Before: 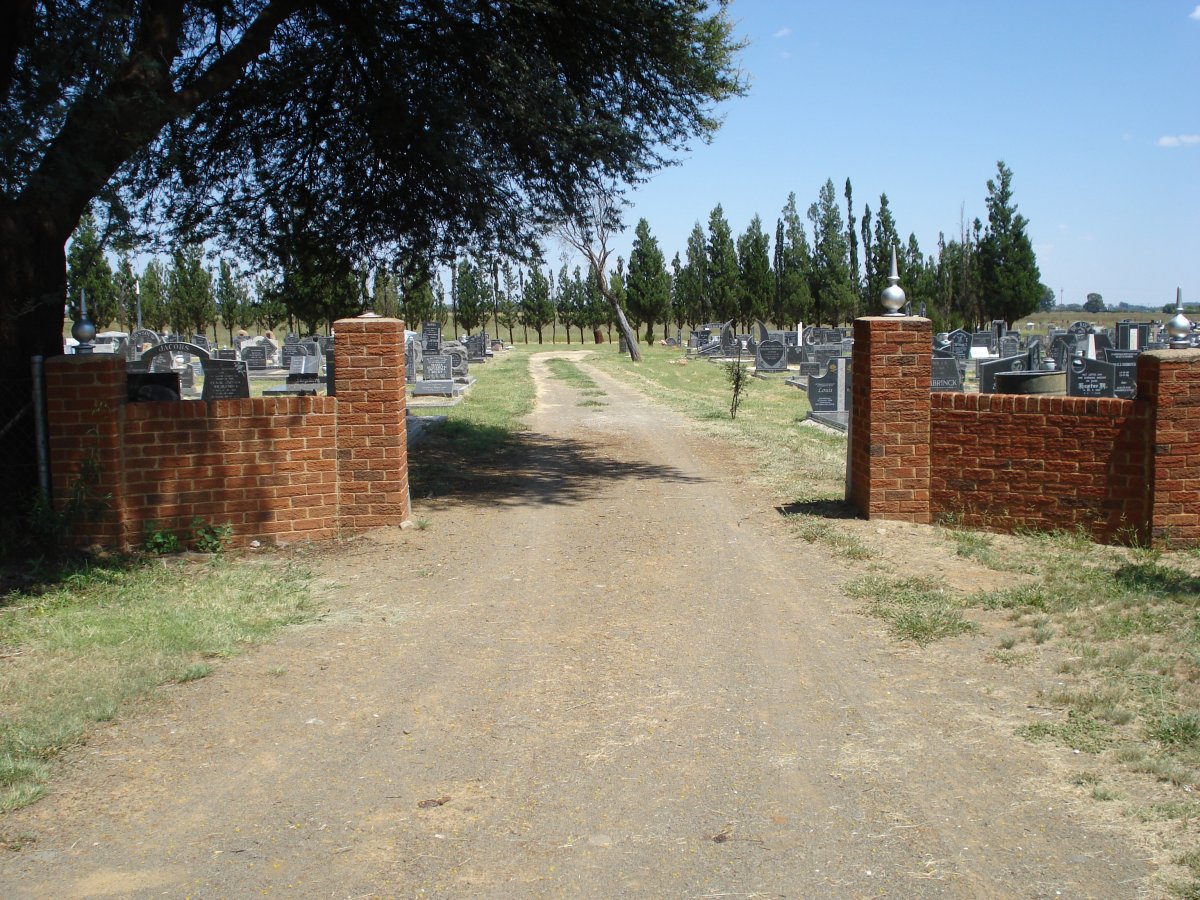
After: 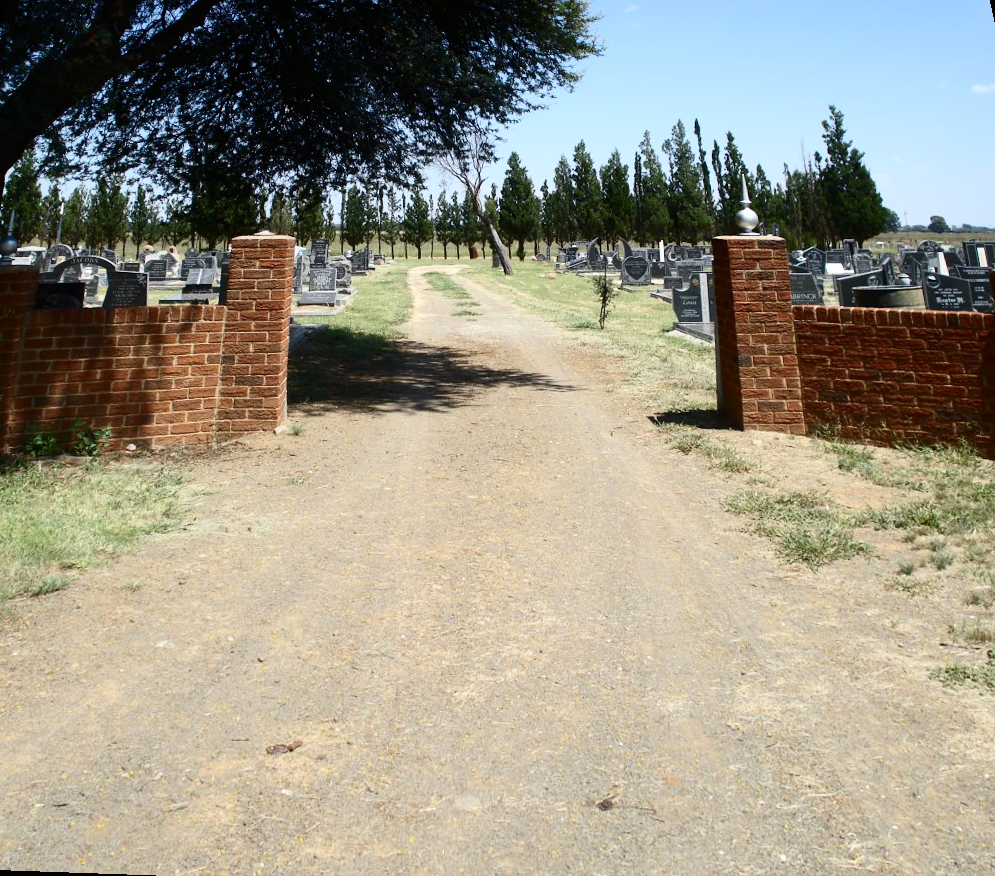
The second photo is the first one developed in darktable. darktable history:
exposure: compensate exposure bias true, compensate highlight preservation false
rotate and perspective: rotation 0.72°, lens shift (vertical) -0.352, lens shift (horizontal) -0.051, crop left 0.152, crop right 0.859, crop top 0.019, crop bottom 0.964
contrast brightness saturation: contrast 0.28
